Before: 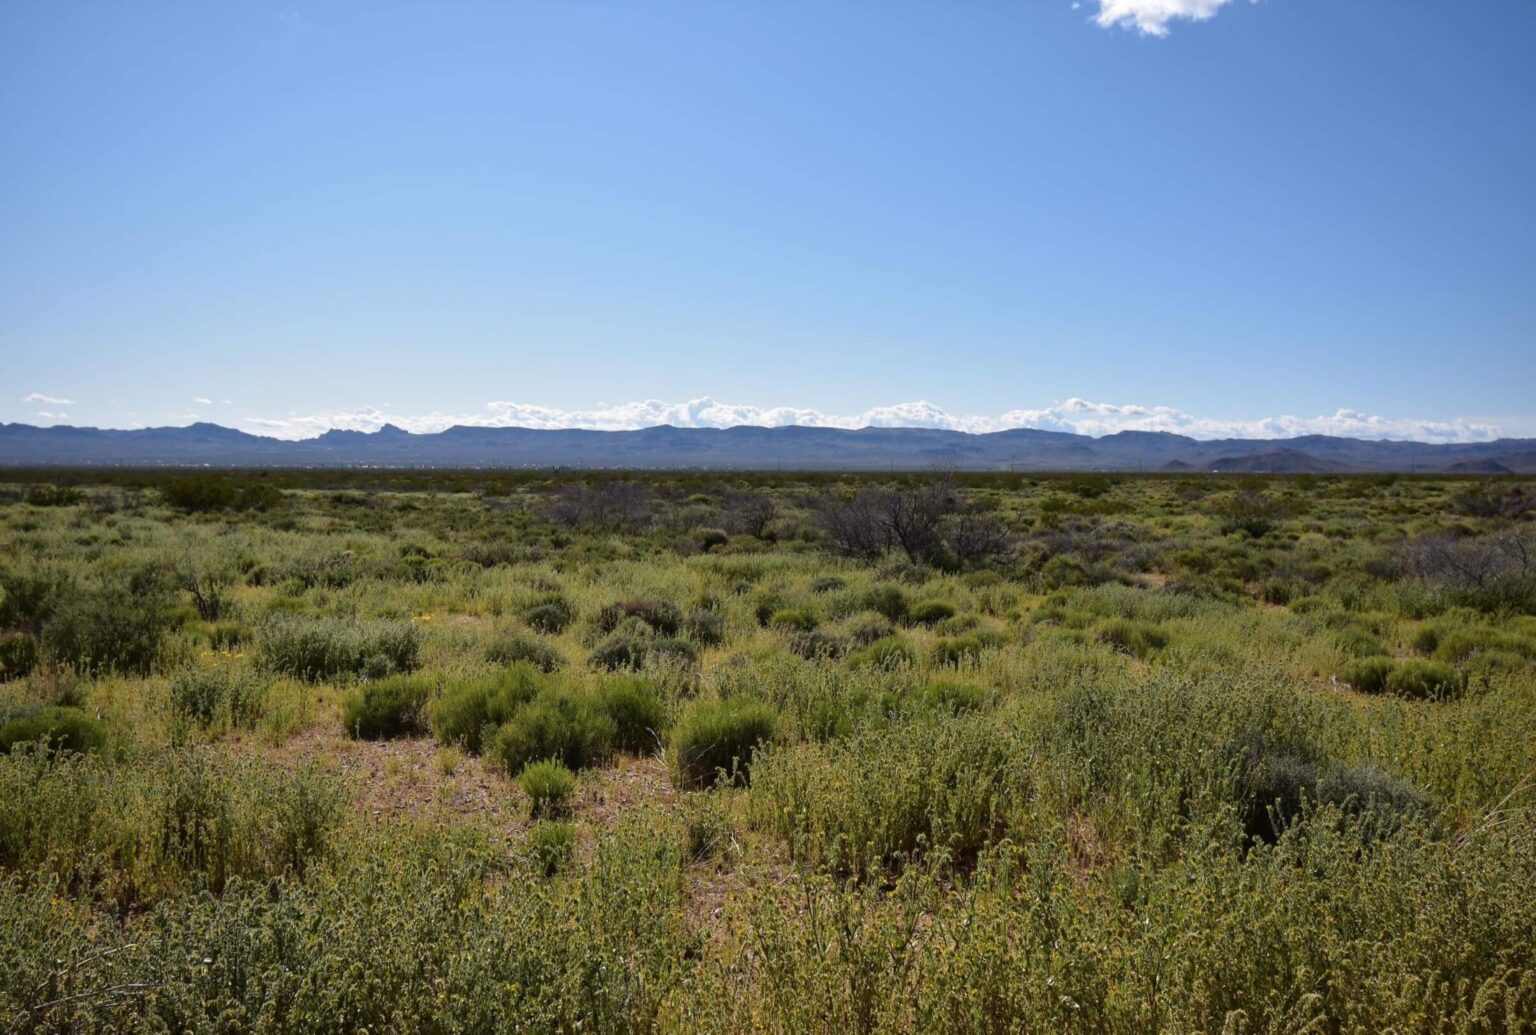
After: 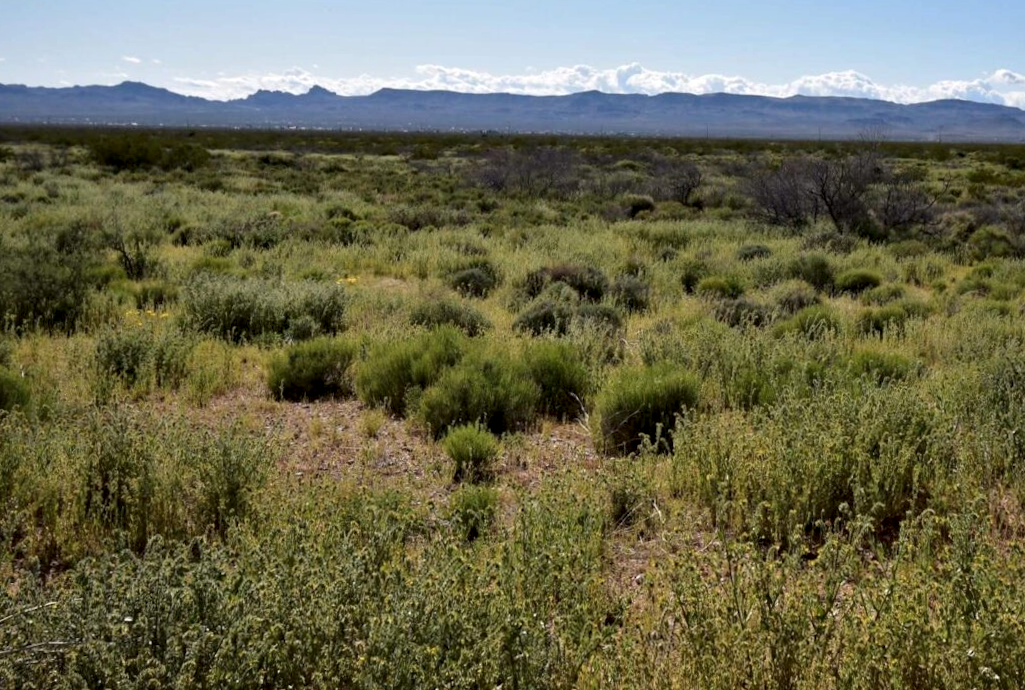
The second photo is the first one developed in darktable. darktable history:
crop and rotate: angle -0.82°, left 3.85%, top 31.828%, right 27.992%
contrast equalizer: y [[0.524, 0.538, 0.547, 0.548, 0.538, 0.524], [0.5 ×6], [0.5 ×6], [0 ×6], [0 ×6]]
